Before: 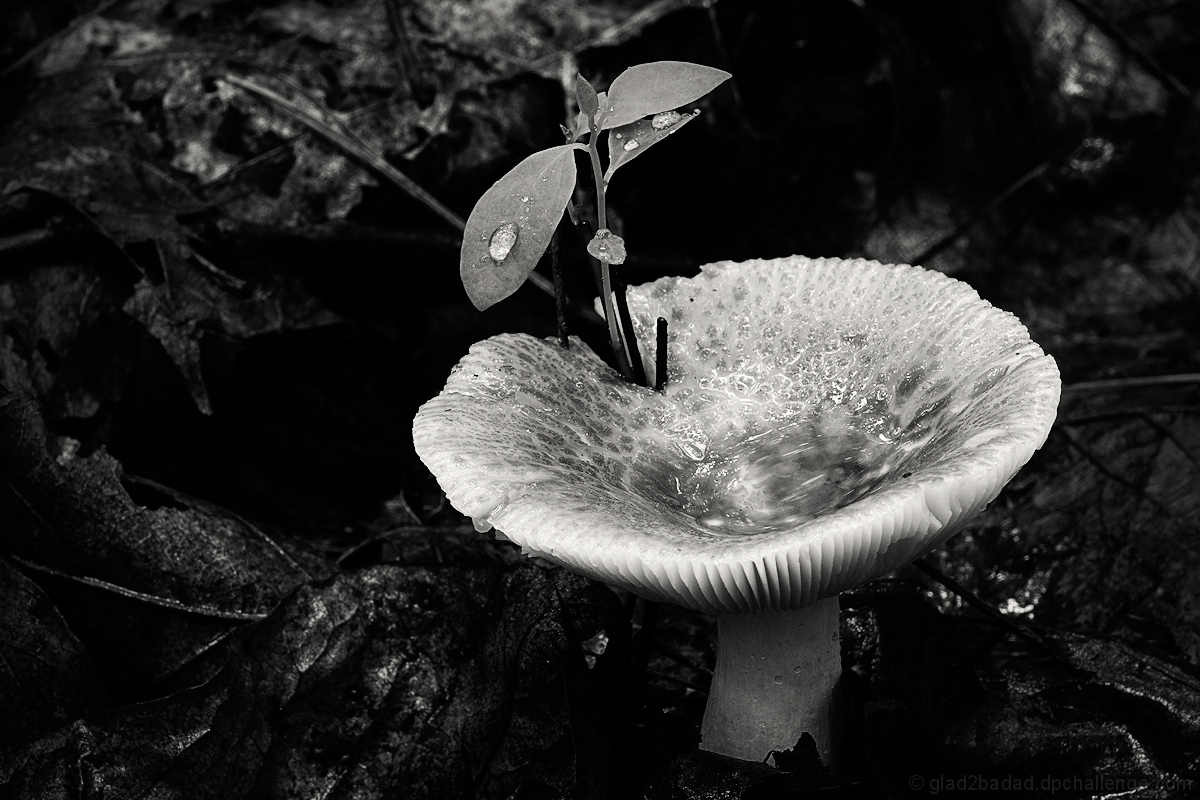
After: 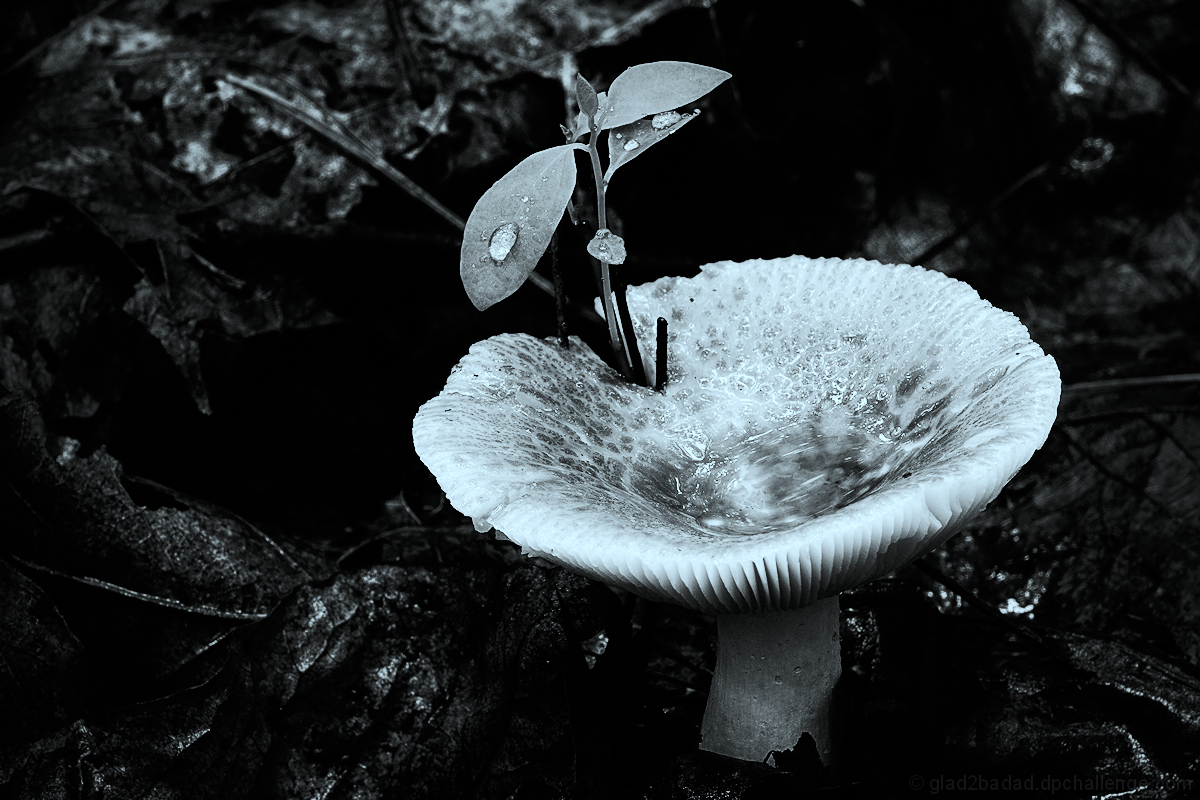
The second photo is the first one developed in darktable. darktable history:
color correction: highlights a* -12.22, highlights b* -17.89, saturation 0.701
tone curve: curves: ch0 [(0, 0) (0.051, 0.03) (0.096, 0.071) (0.251, 0.234) (0.461, 0.515) (0.605, 0.692) (0.761, 0.824) (0.881, 0.907) (1, 0.984)]; ch1 [(0, 0) (0.1, 0.038) (0.318, 0.243) (0.399, 0.351) (0.478, 0.469) (0.499, 0.499) (0.534, 0.541) (0.567, 0.592) (0.601, 0.629) (0.666, 0.7) (1, 1)]; ch2 [(0, 0) (0.453, 0.45) (0.479, 0.483) (0.504, 0.499) (0.52, 0.519) (0.541, 0.559) (0.601, 0.622) (0.824, 0.815) (1, 1)], preserve colors none
